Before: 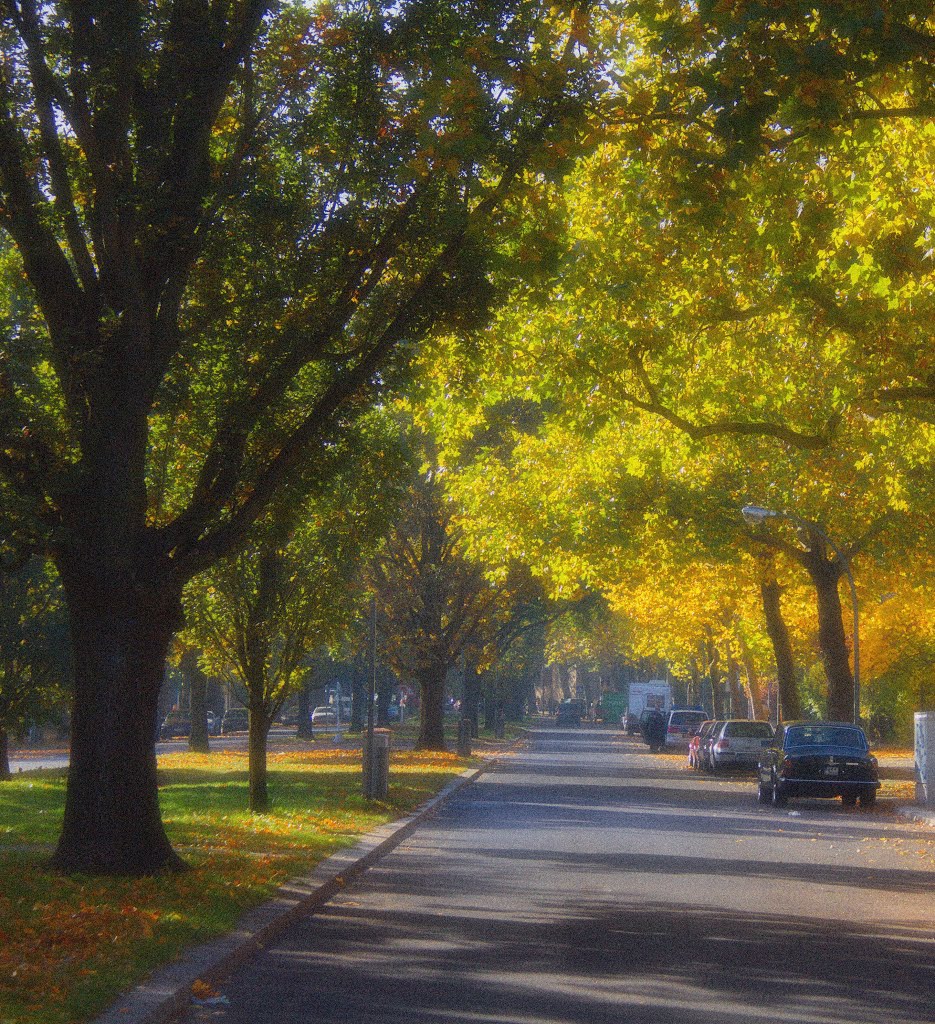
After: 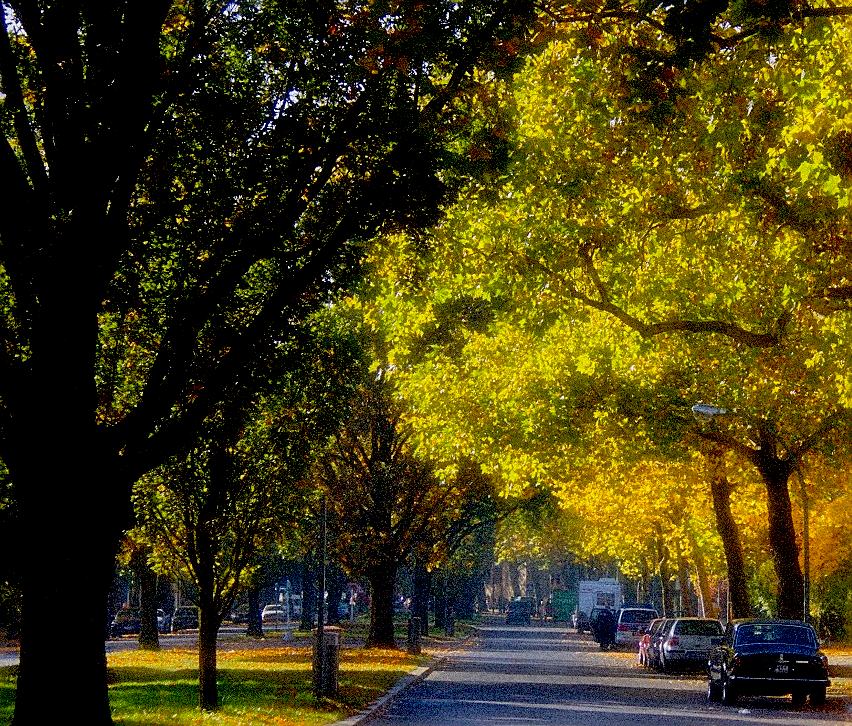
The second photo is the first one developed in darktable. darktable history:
sharpen: on, module defaults
crop: left 5.378%, top 10.007%, right 3.497%, bottom 19.091%
exposure: black level correction 0.055, exposure -0.03 EV, compensate highlight preservation false
